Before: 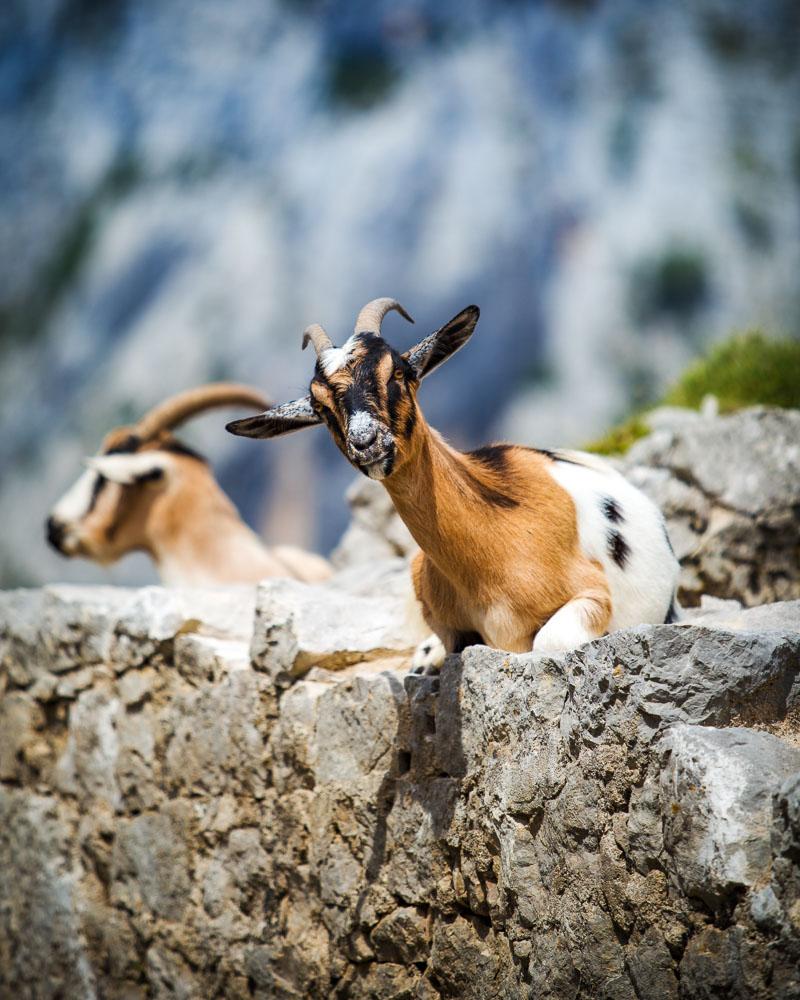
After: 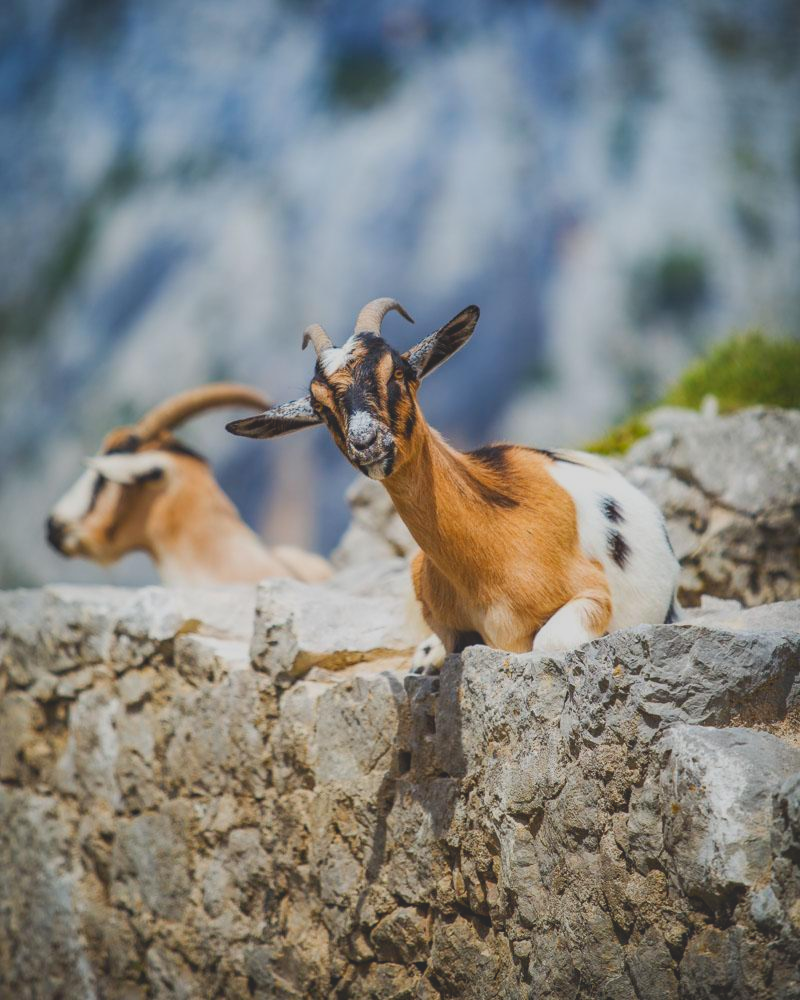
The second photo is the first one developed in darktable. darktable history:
local contrast: detail 110%
contrast brightness saturation: contrast -0.288
tone equalizer: on, module defaults
